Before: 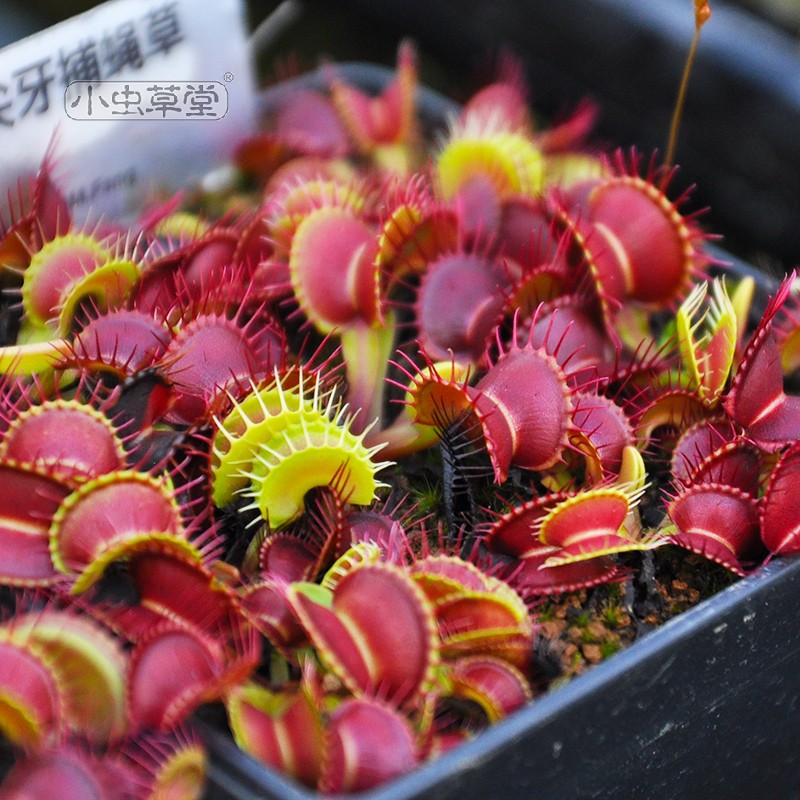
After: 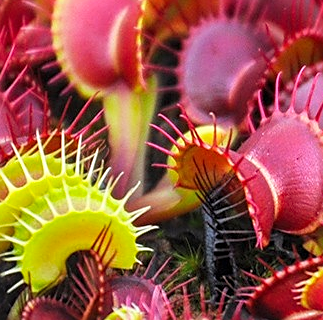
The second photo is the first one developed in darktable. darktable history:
crop: left 29.866%, top 29.608%, right 29.654%, bottom 30.293%
contrast brightness saturation: contrast 0.033, brightness 0.059, saturation 0.125
local contrast: on, module defaults
exposure: black level correction -0.001, exposure 0.079 EV, compensate highlight preservation false
sharpen: on, module defaults
